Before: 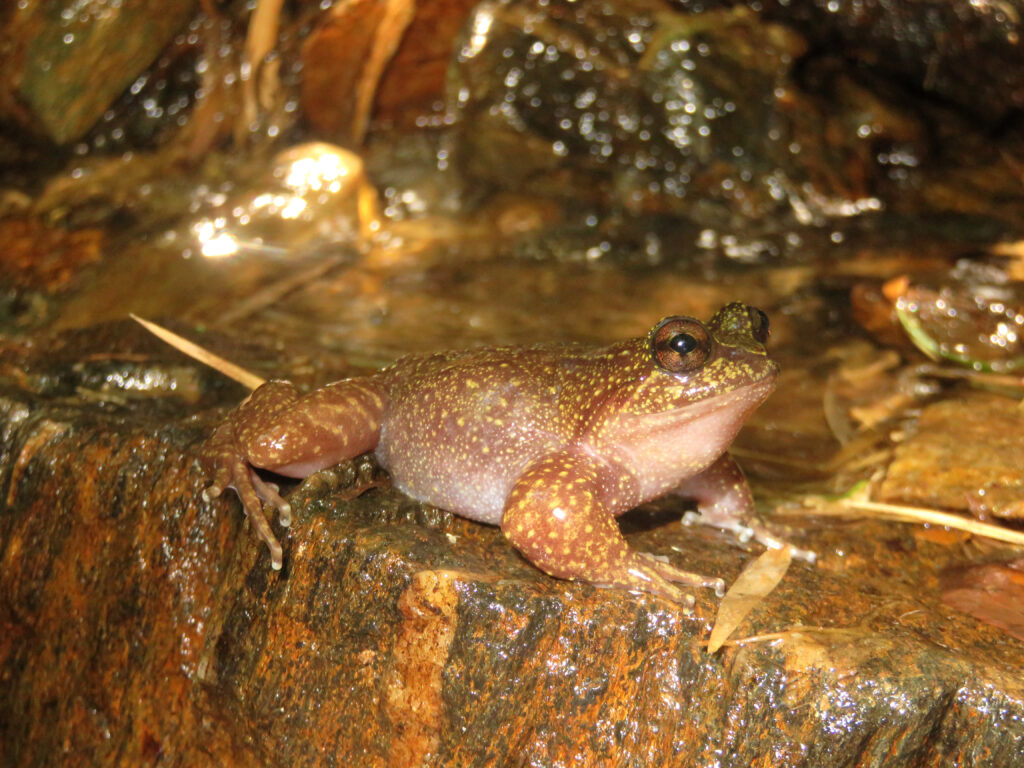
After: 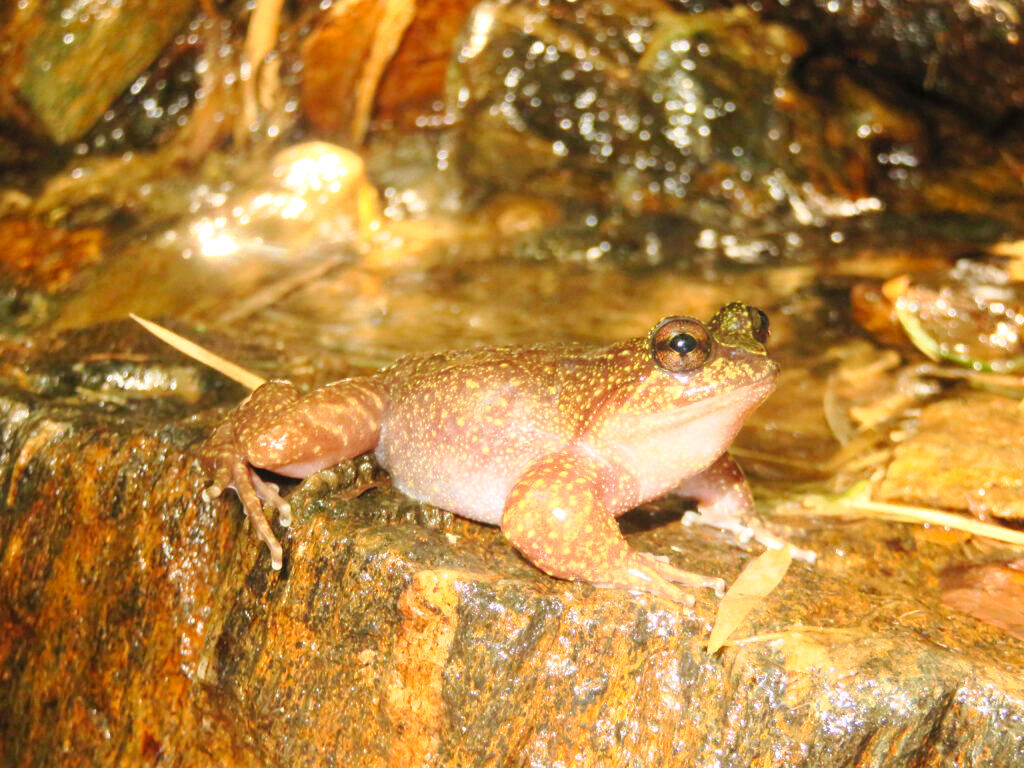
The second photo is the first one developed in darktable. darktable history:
exposure: exposure 0.178 EV, compensate highlight preservation false
contrast brightness saturation: contrast 0.2, brightness 0.161, saturation 0.226
tone curve: curves: ch0 [(0, 0) (0.003, 0.004) (0.011, 0.014) (0.025, 0.032) (0.044, 0.057) (0.069, 0.089) (0.1, 0.128) (0.136, 0.174) (0.177, 0.227) (0.224, 0.287) (0.277, 0.354) (0.335, 0.427) (0.399, 0.507) (0.468, 0.582) (0.543, 0.653) (0.623, 0.726) (0.709, 0.799) (0.801, 0.876) (0.898, 0.937) (1, 1)], preserve colors none
